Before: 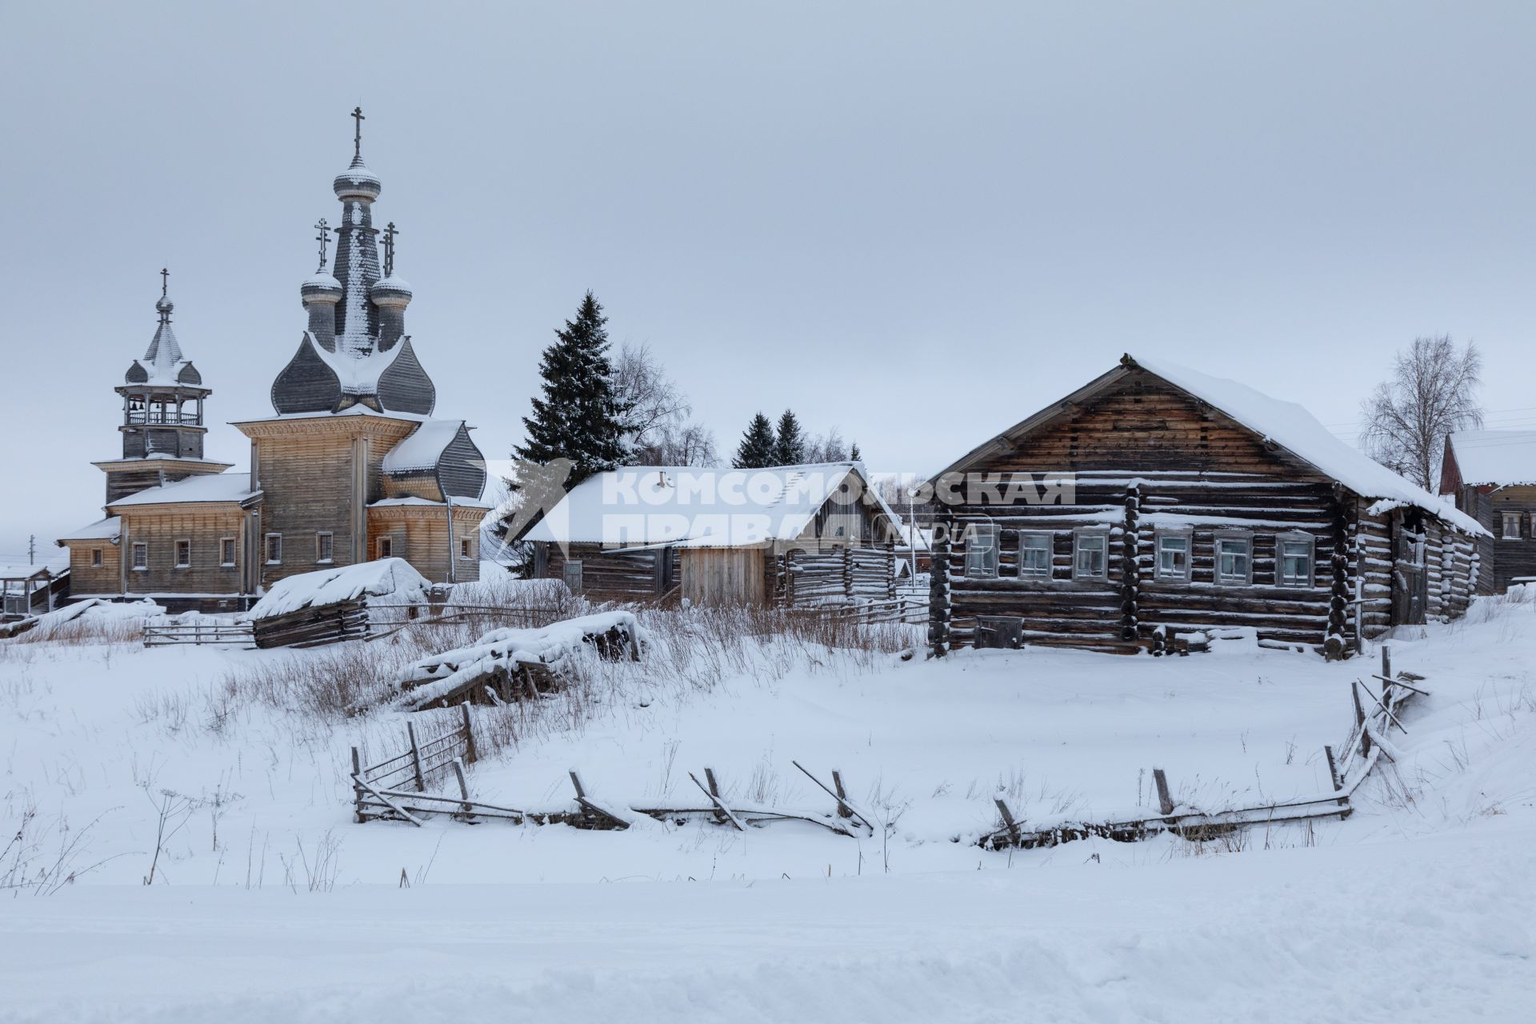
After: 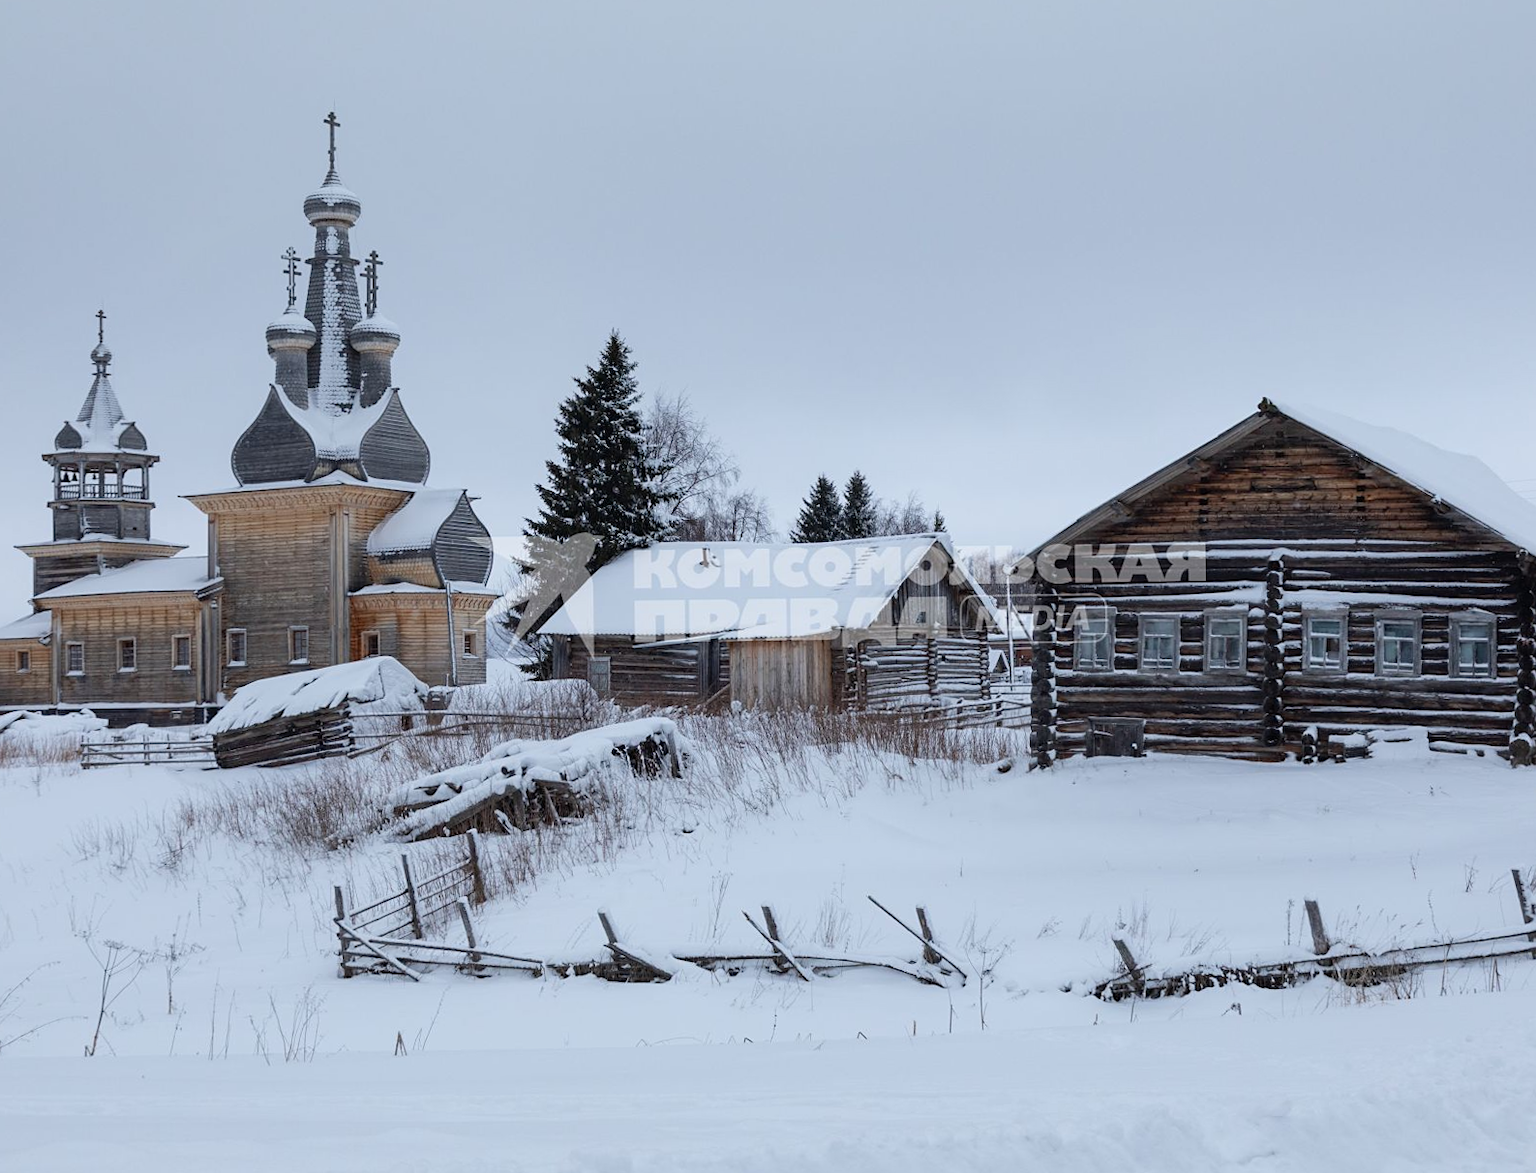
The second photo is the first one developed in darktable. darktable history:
local contrast: mode bilateral grid, contrast 100, coarseness 99, detail 90%, midtone range 0.2
sharpen: amount 0.21
crop and rotate: angle 0.753°, left 4.246%, top 1.015%, right 11.435%, bottom 2.428%
